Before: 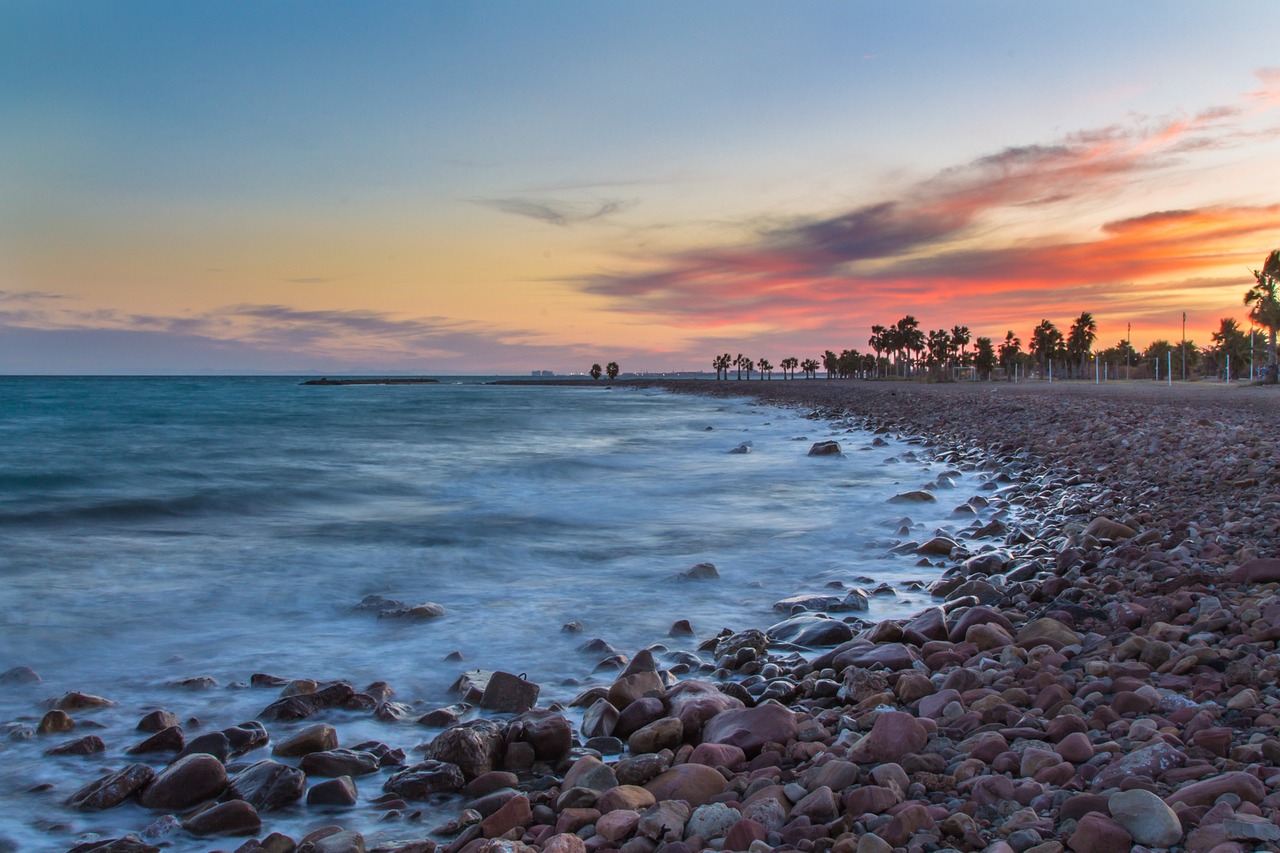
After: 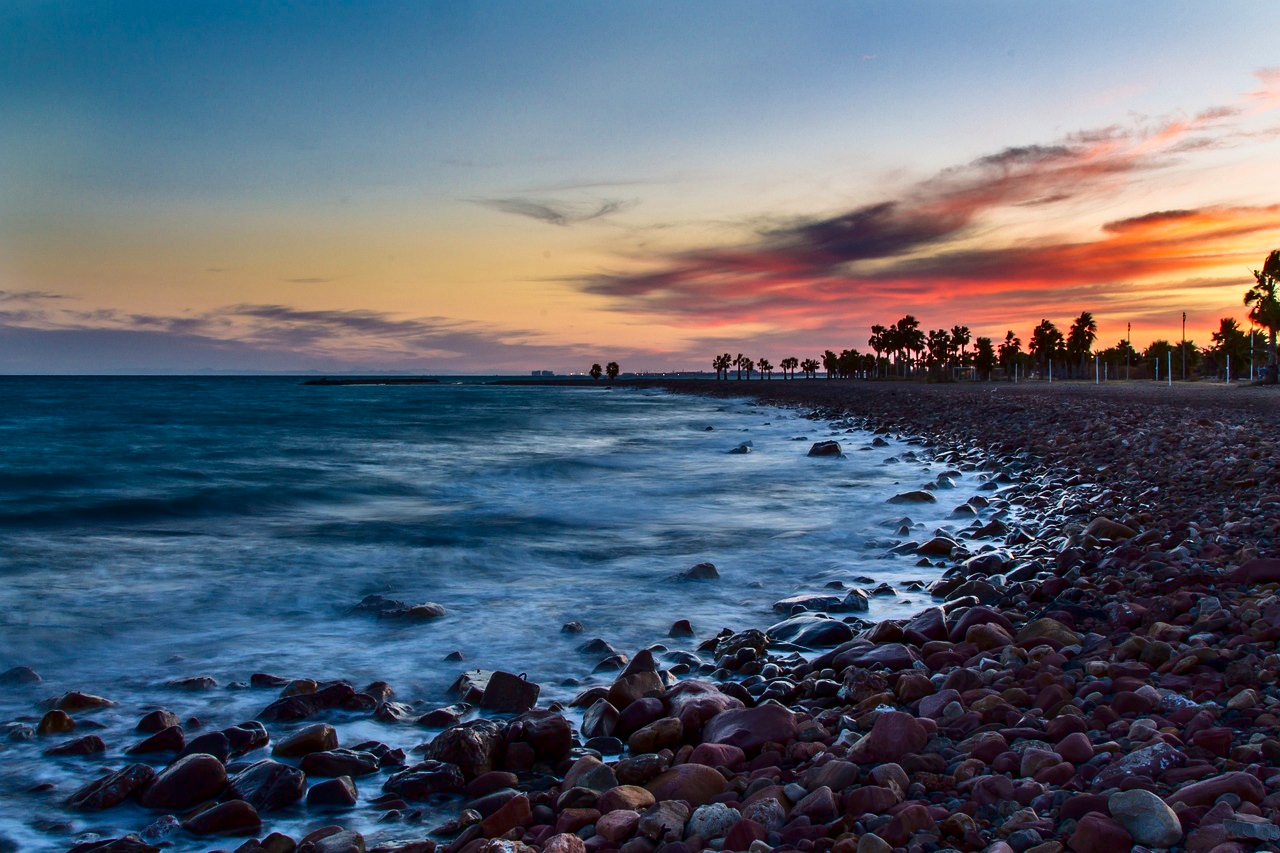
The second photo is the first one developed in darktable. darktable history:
contrast brightness saturation: contrast 0.24, brightness -0.24, saturation 0.14
shadows and highlights: shadows 37.27, highlights -28.18, soften with gaussian
